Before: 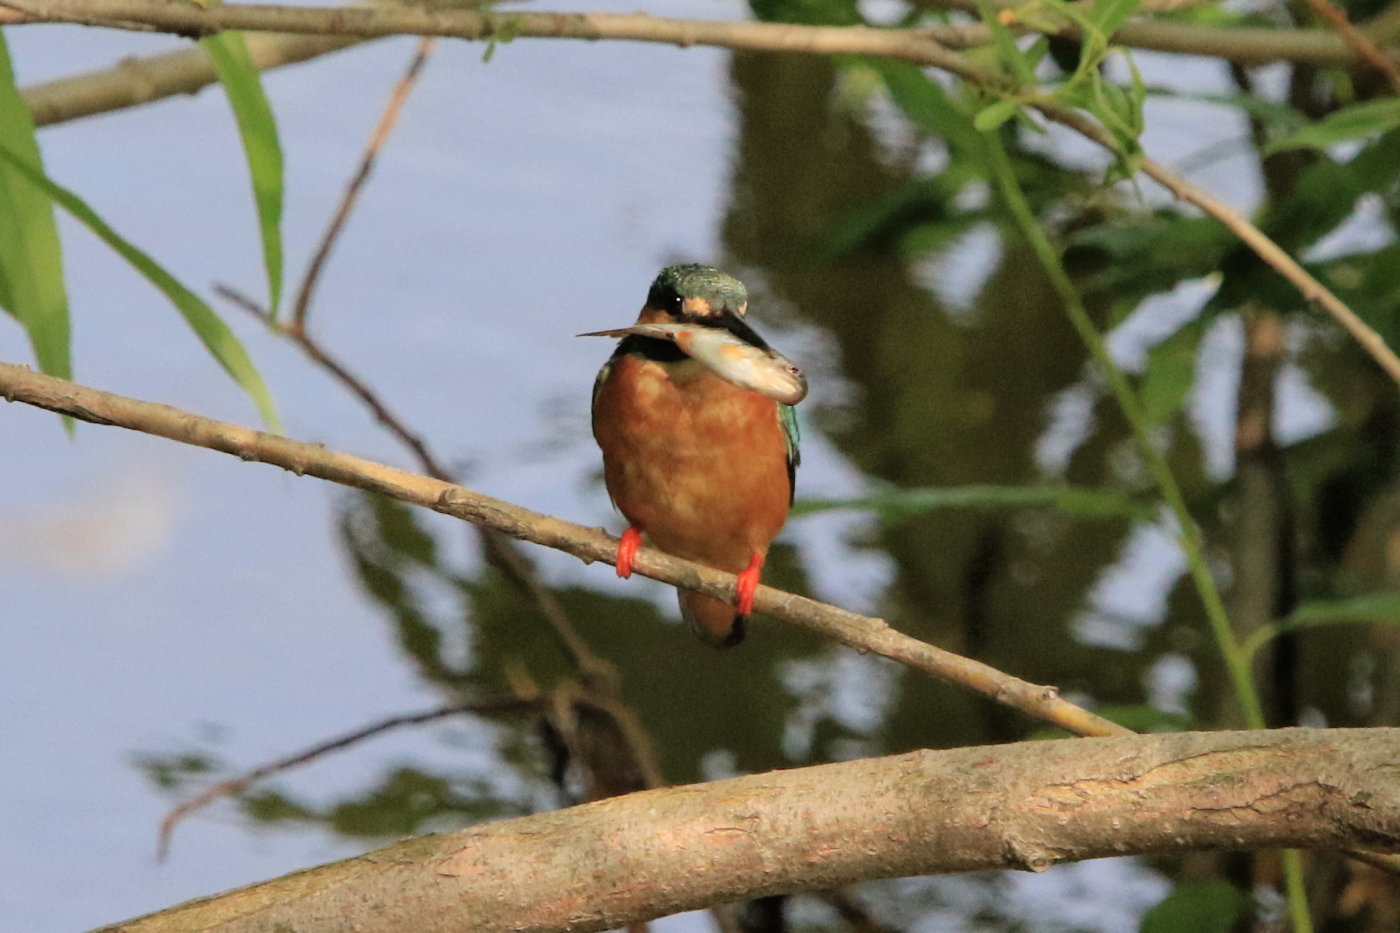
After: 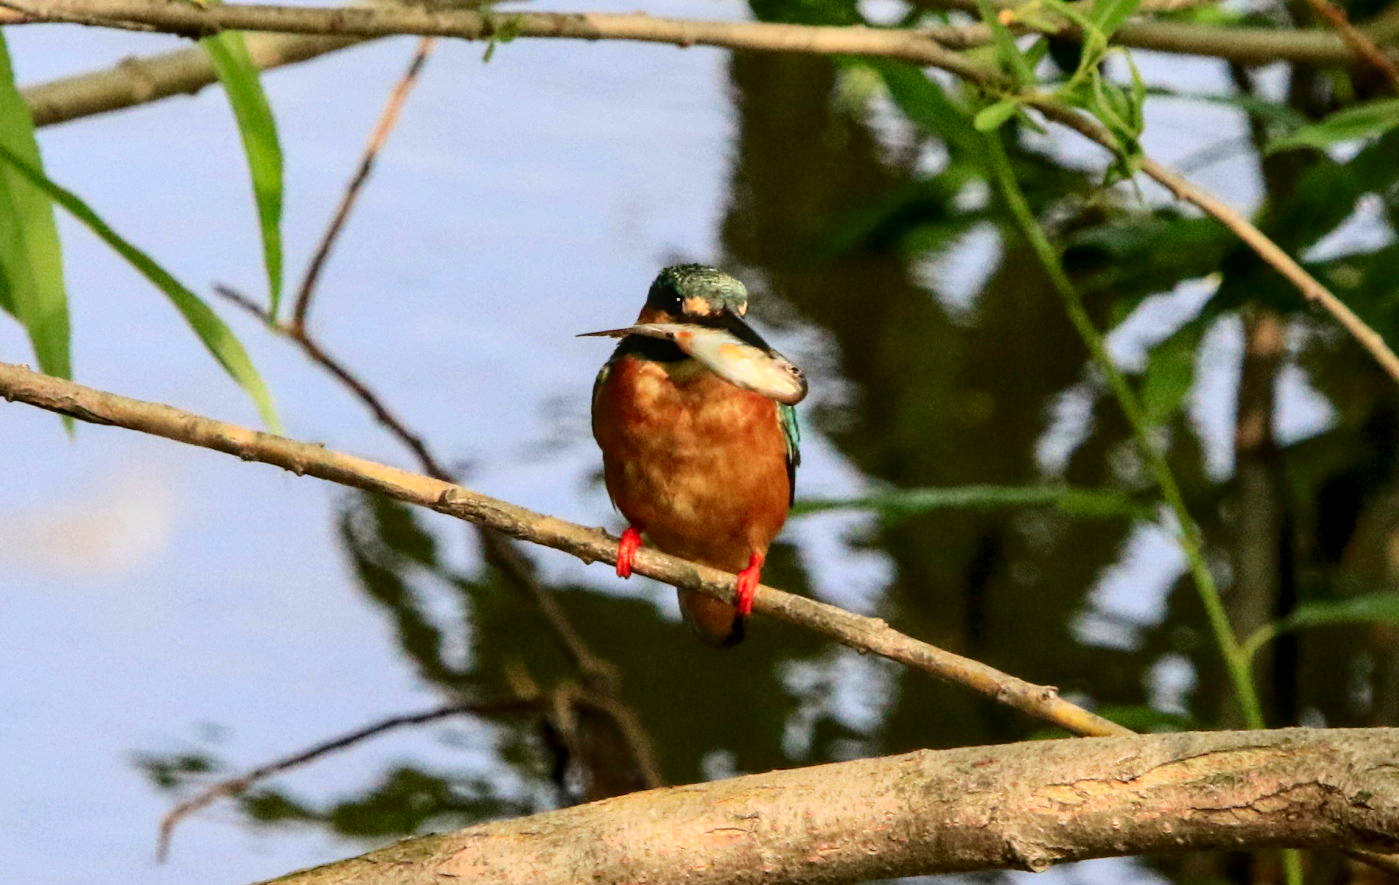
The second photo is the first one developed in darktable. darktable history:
color correction: highlights b* -0.005, saturation 1.29
crop and rotate: top 0.008%, bottom 5.072%
contrast brightness saturation: contrast 0.291
local contrast: on, module defaults
